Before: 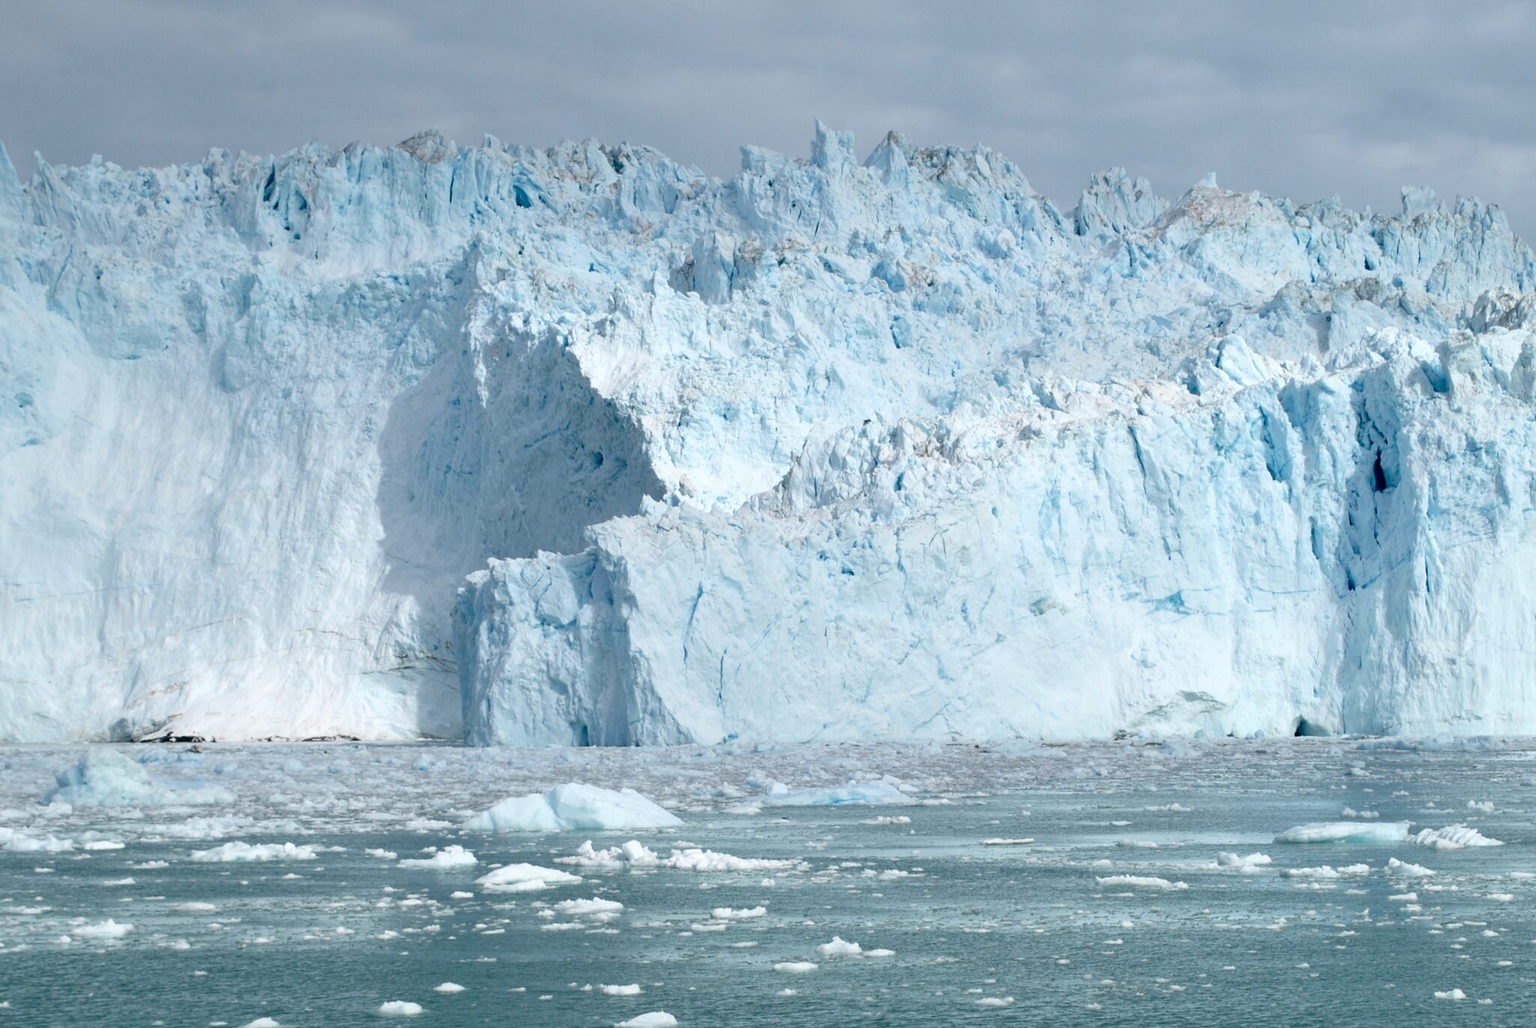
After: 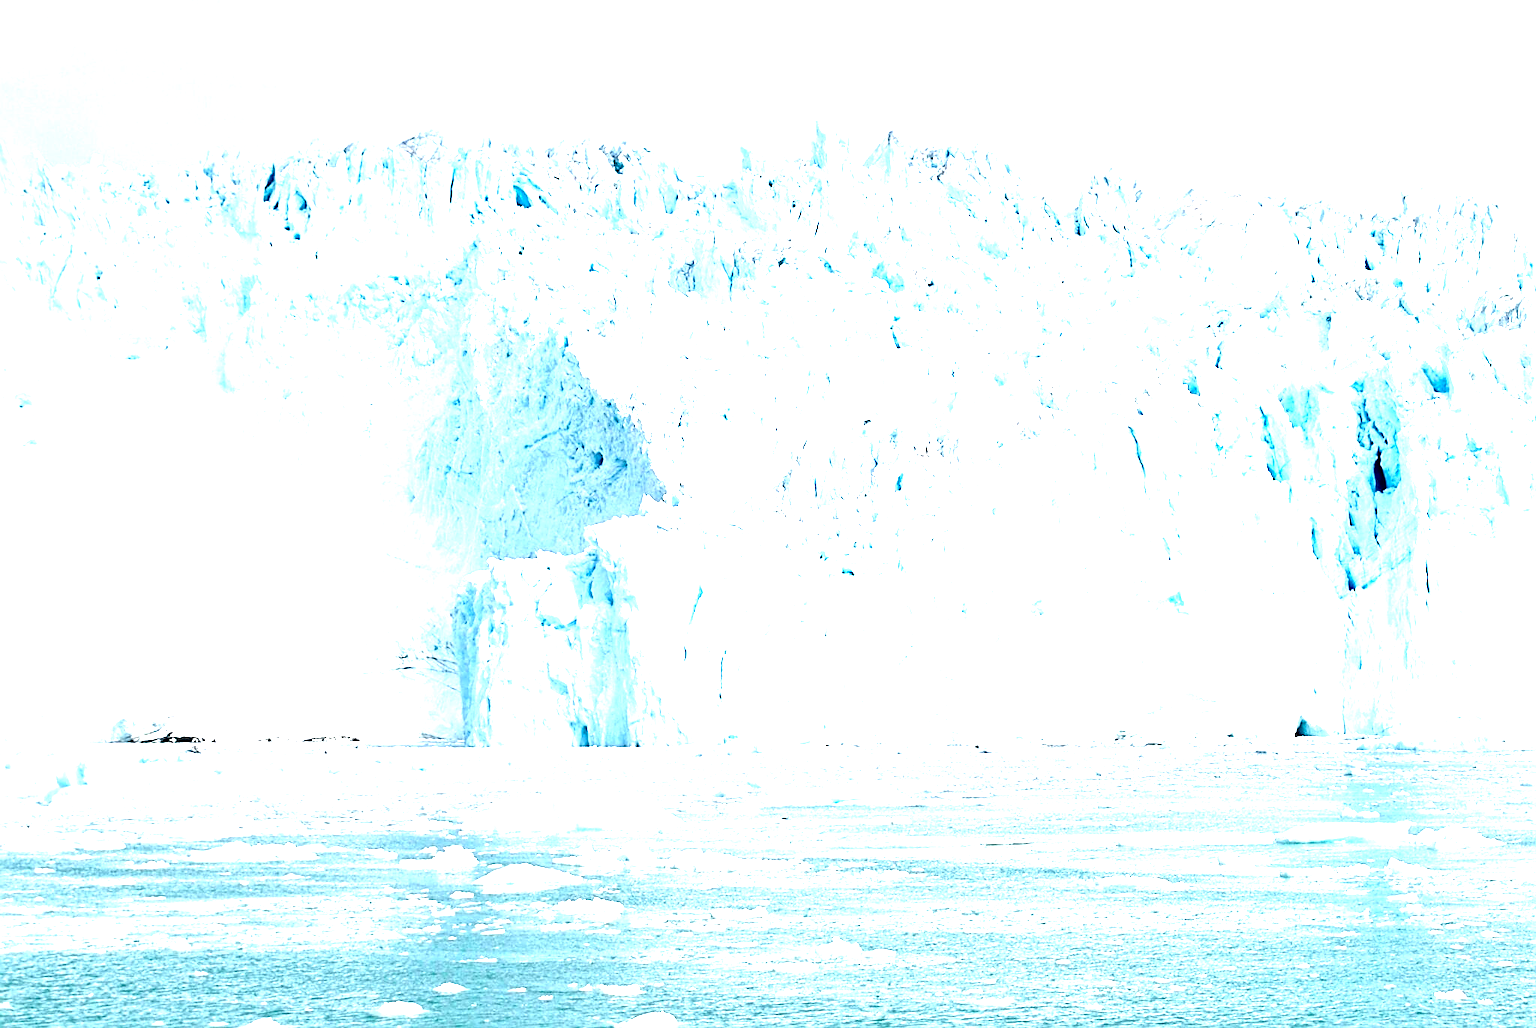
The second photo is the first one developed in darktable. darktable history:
exposure: black level correction 0, exposure 1.741 EV, compensate exposure bias true, compensate highlight preservation false
tone equalizer: -8 EV -0.75 EV, -7 EV -0.7 EV, -6 EV -0.6 EV, -5 EV -0.4 EV, -3 EV 0.4 EV, -2 EV 0.6 EV, -1 EV 0.7 EV, +0 EV 0.75 EV, edges refinement/feathering 500, mask exposure compensation -1.57 EV, preserve details no
sharpen: on, module defaults
haze removal: adaptive false
